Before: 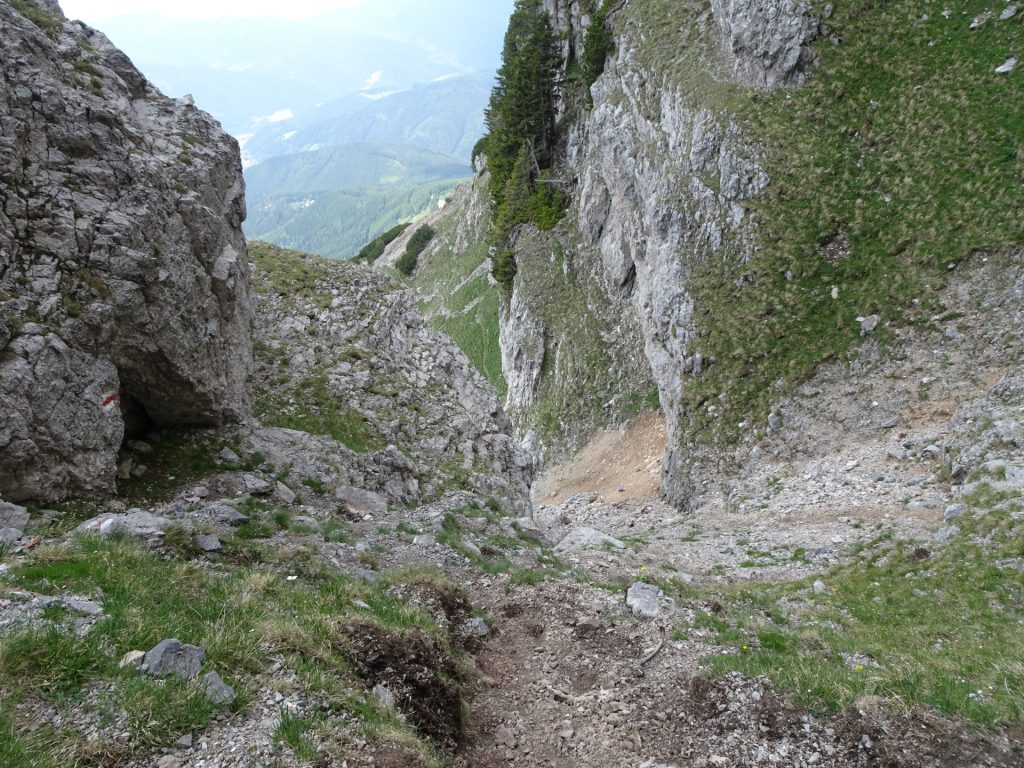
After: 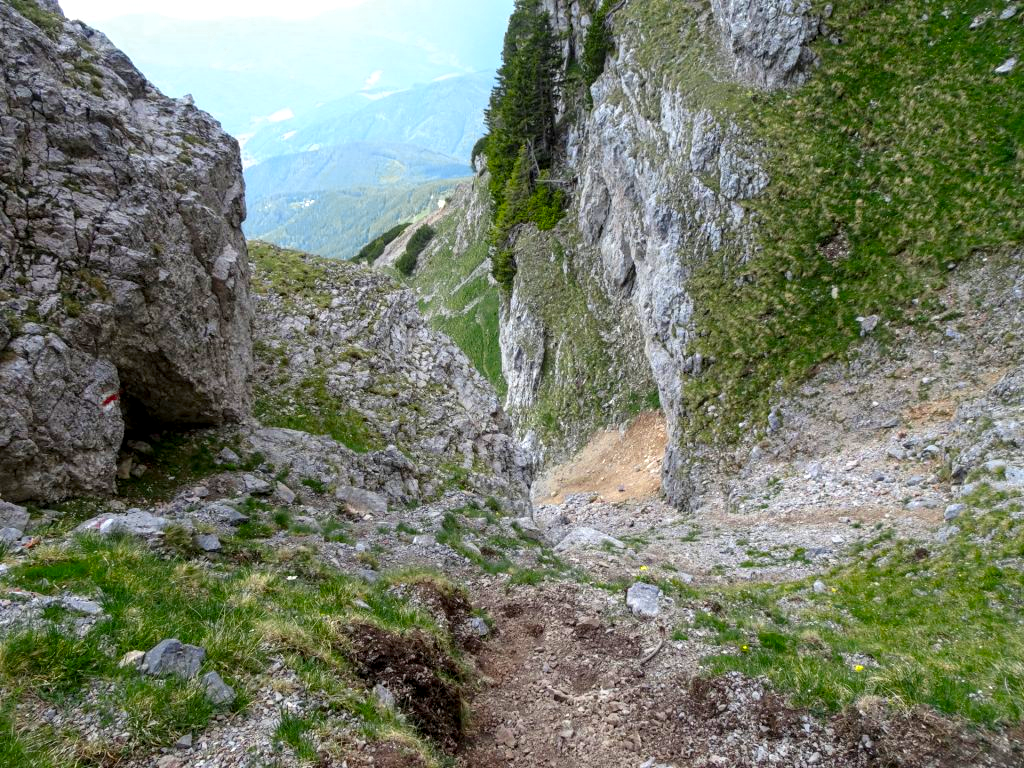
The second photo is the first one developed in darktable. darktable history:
local contrast: detail 130%
color balance rgb: linear chroma grading › global chroma 15%, perceptual saturation grading › global saturation 30%
color zones: curves: ch0 [(0.004, 0.305) (0.261, 0.623) (0.389, 0.399) (0.708, 0.571) (0.947, 0.34)]; ch1 [(0.025, 0.645) (0.229, 0.584) (0.326, 0.551) (0.484, 0.262) (0.757, 0.643)]
